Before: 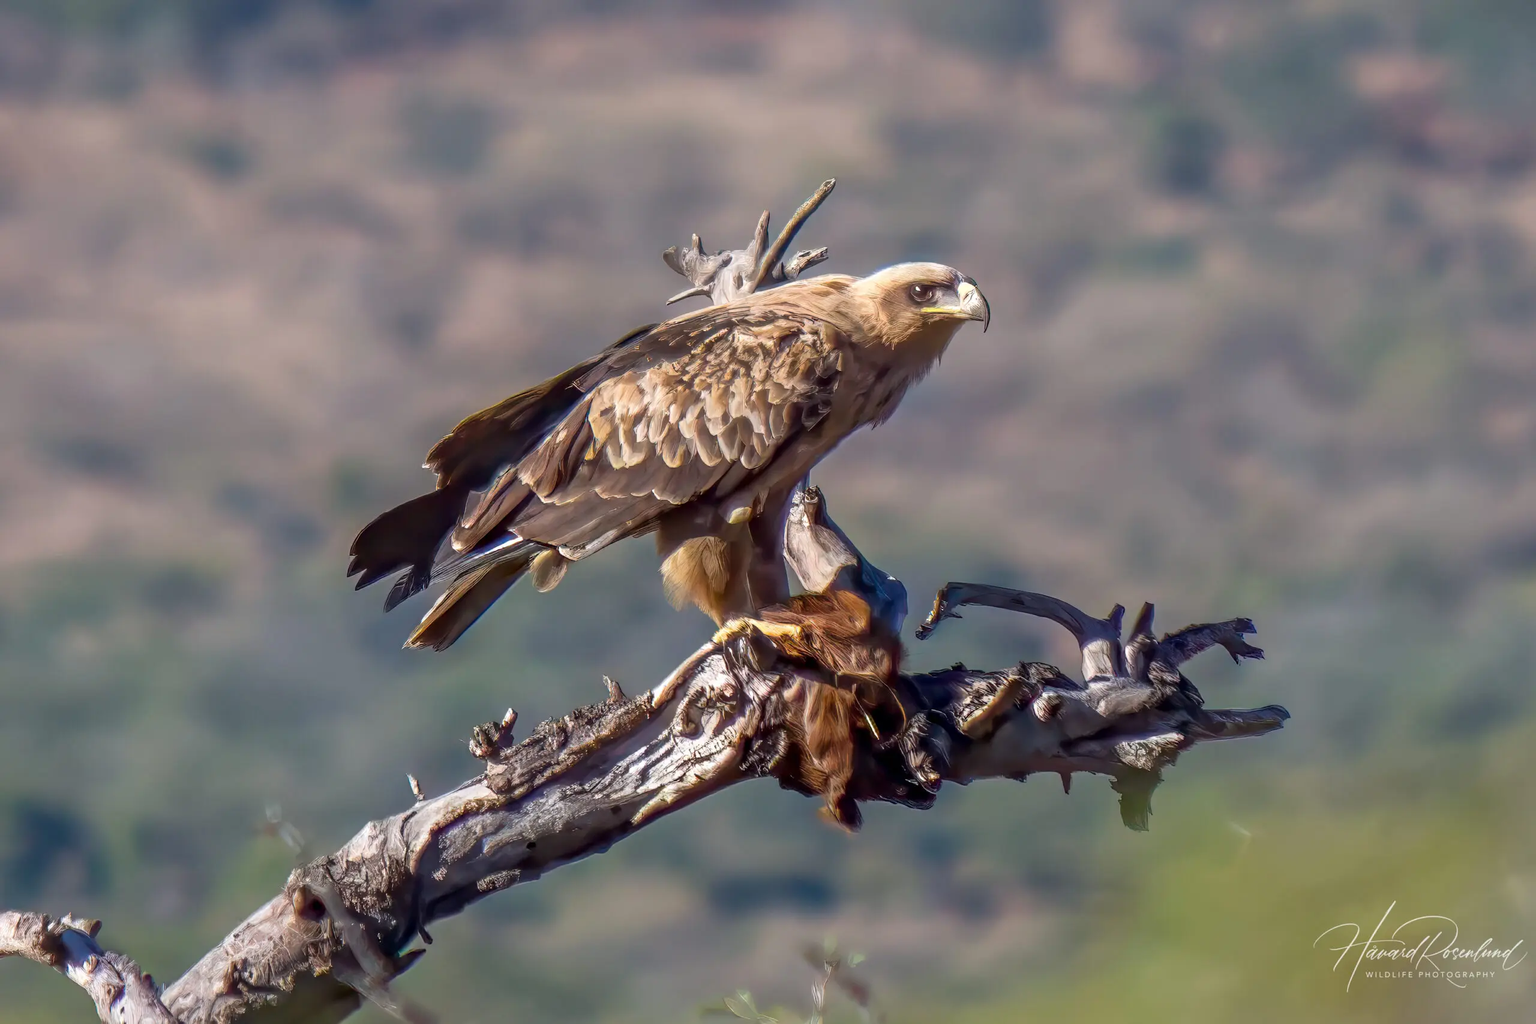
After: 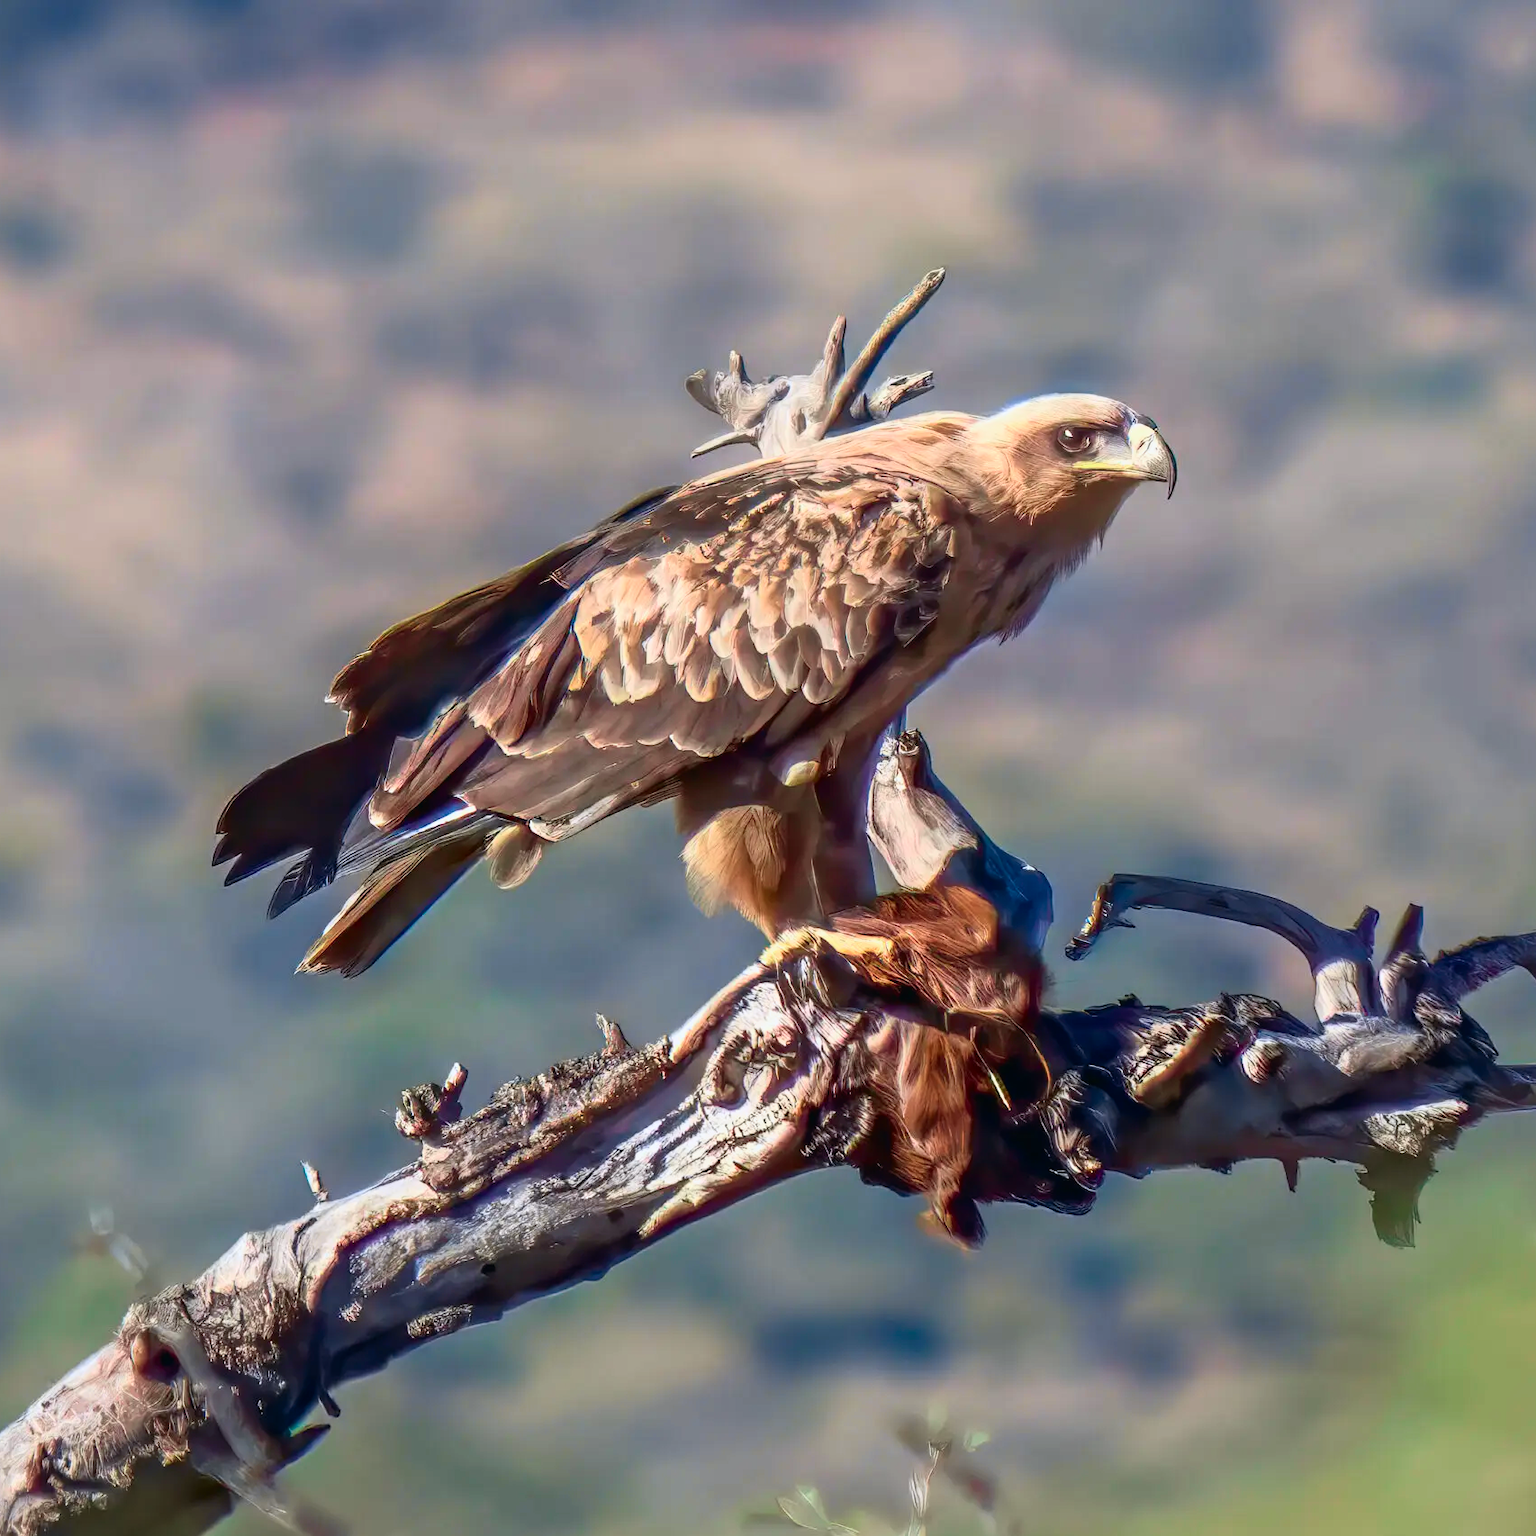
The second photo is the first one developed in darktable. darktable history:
tone curve: curves: ch0 [(0, 0.013) (0.104, 0.103) (0.258, 0.267) (0.448, 0.487) (0.709, 0.794) (0.886, 0.922) (0.994, 0.971)]; ch1 [(0, 0) (0.335, 0.298) (0.446, 0.413) (0.488, 0.484) (0.515, 0.508) (0.566, 0.593) (0.635, 0.661) (1, 1)]; ch2 [(0, 0) (0.314, 0.301) (0.437, 0.403) (0.502, 0.494) (0.528, 0.54) (0.557, 0.559) (0.612, 0.62) (0.715, 0.691) (1, 1)], color space Lab, independent channels, preserve colors none
crop and rotate: left 13.409%, right 19.924%
color balance rgb: global vibrance 0.5%
